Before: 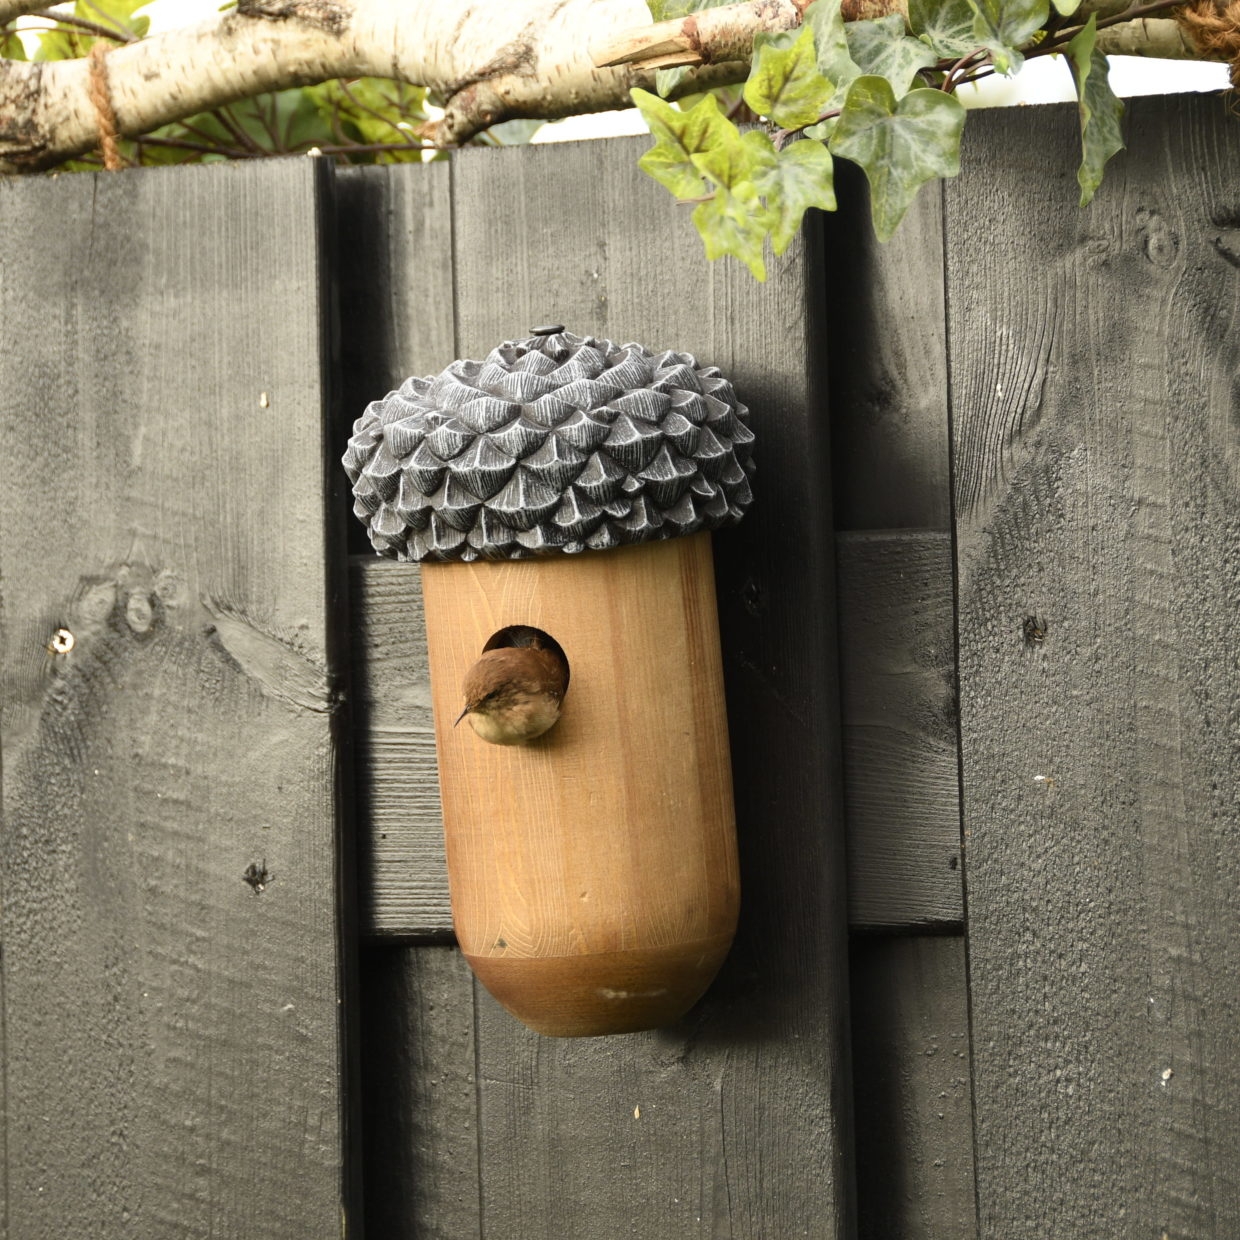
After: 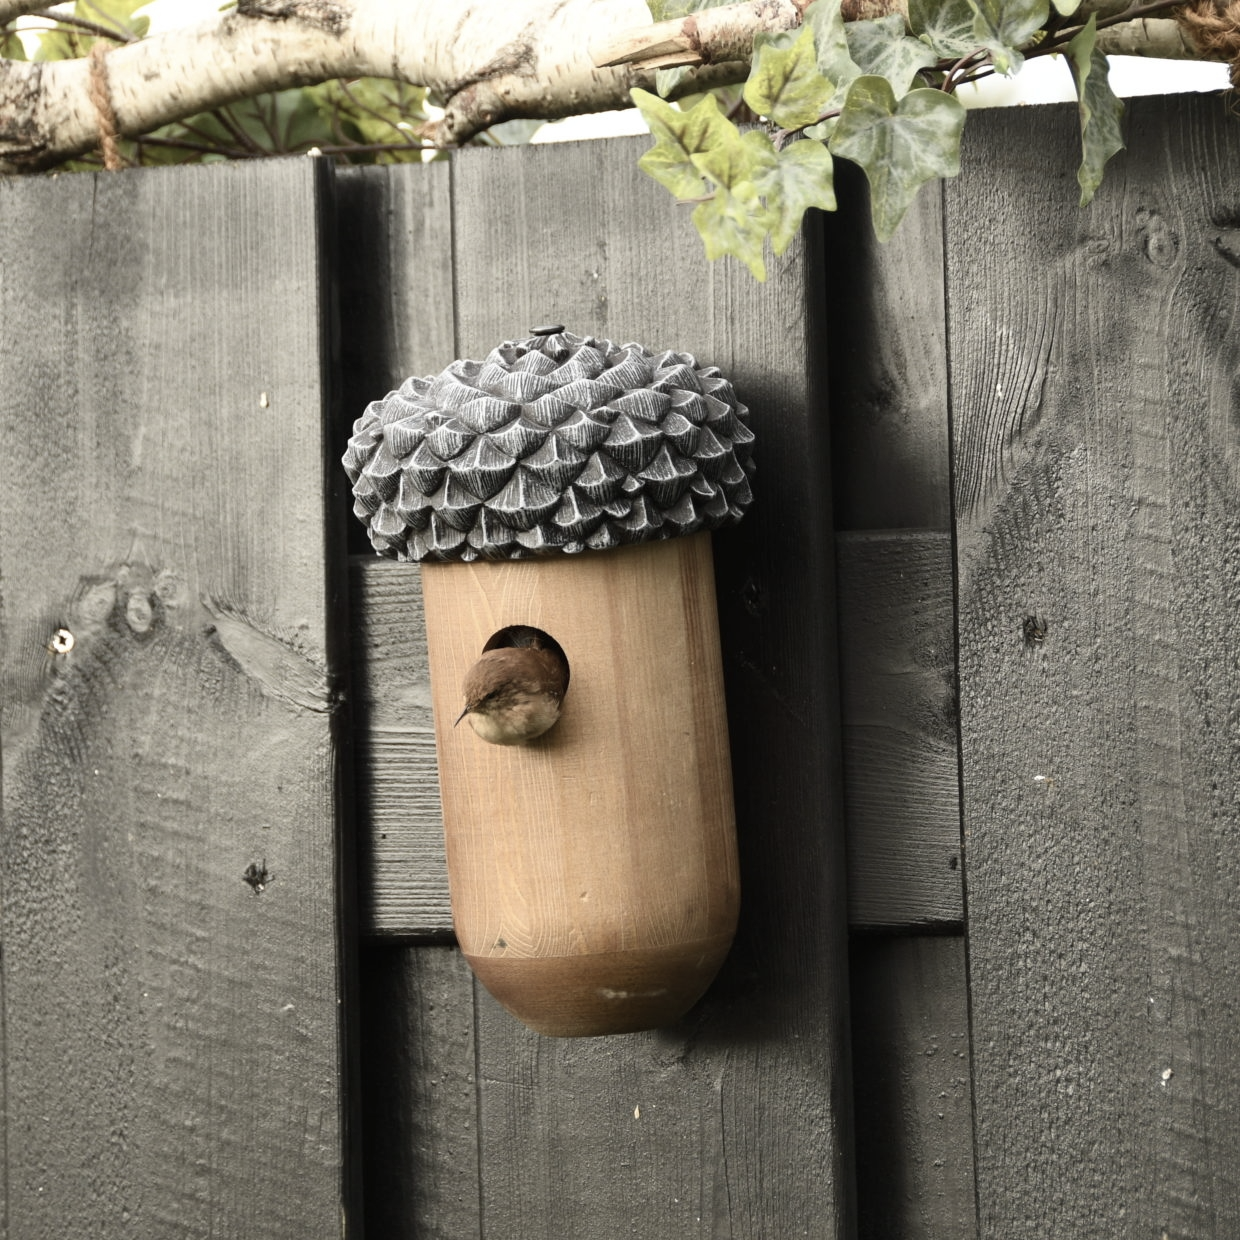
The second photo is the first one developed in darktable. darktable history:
contrast brightness saturation: contrast 0.095, saturation -0.374
